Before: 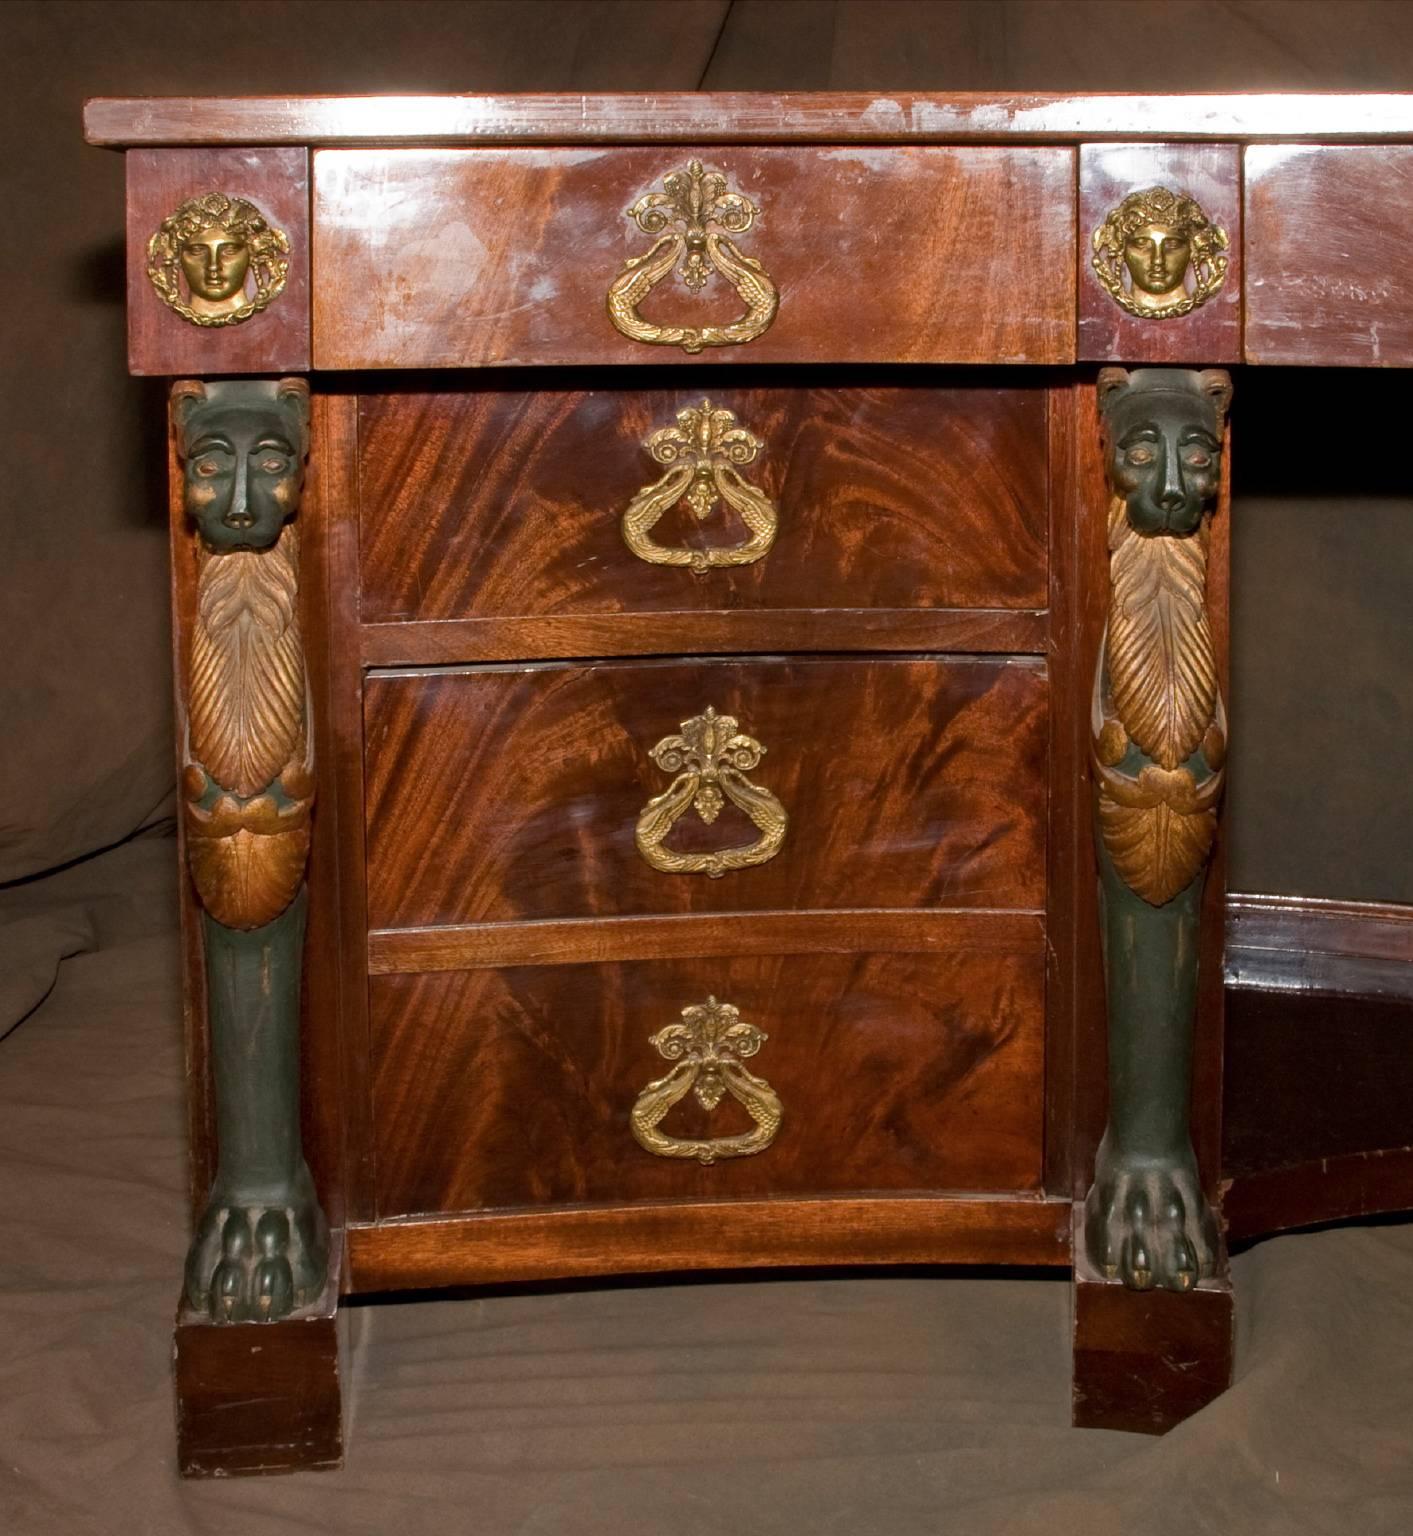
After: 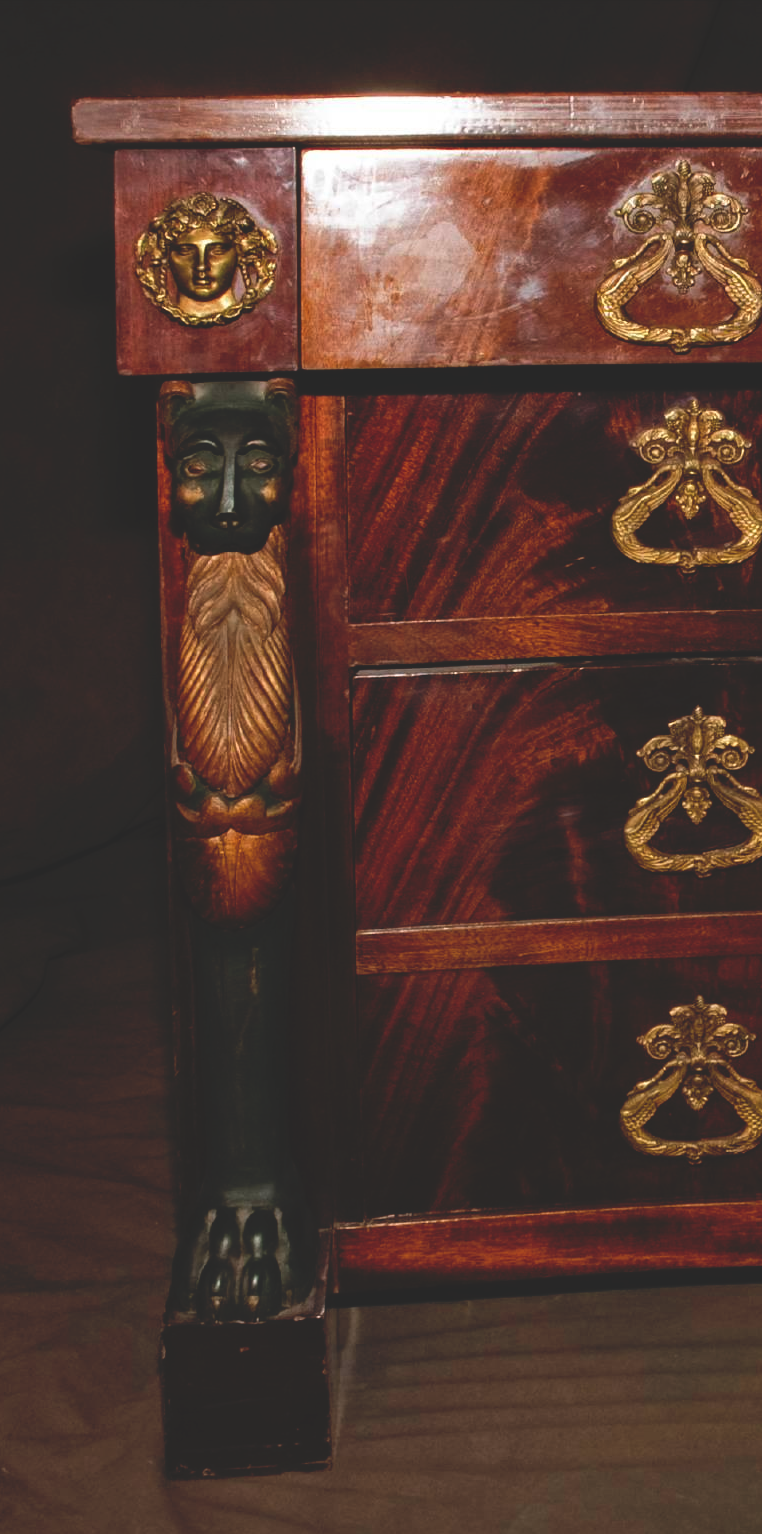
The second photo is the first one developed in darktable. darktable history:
base curve: curves: ch0 [(0, 0.02) (0.083, 0.036) (1, 1)], preserve colors none
crop: left 0.864%, right 45.183%, bottom 0.08%
